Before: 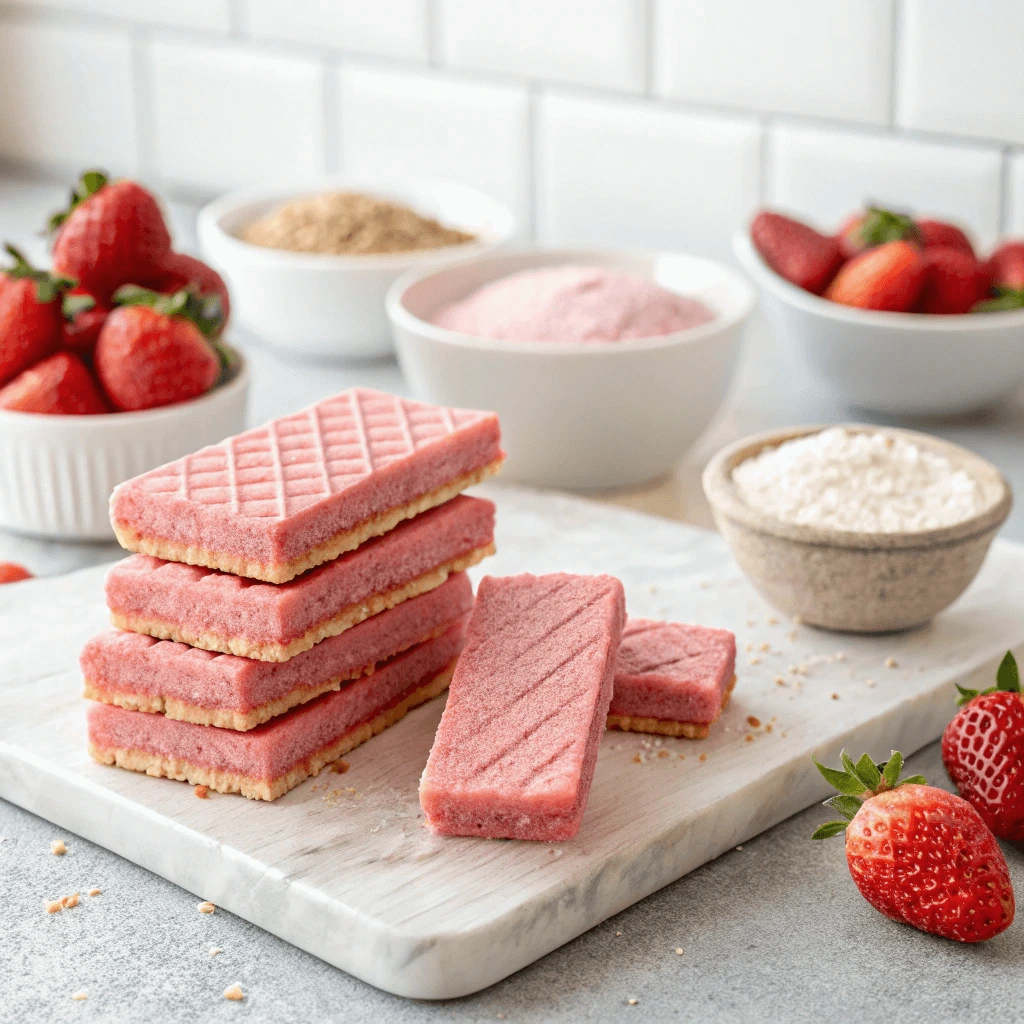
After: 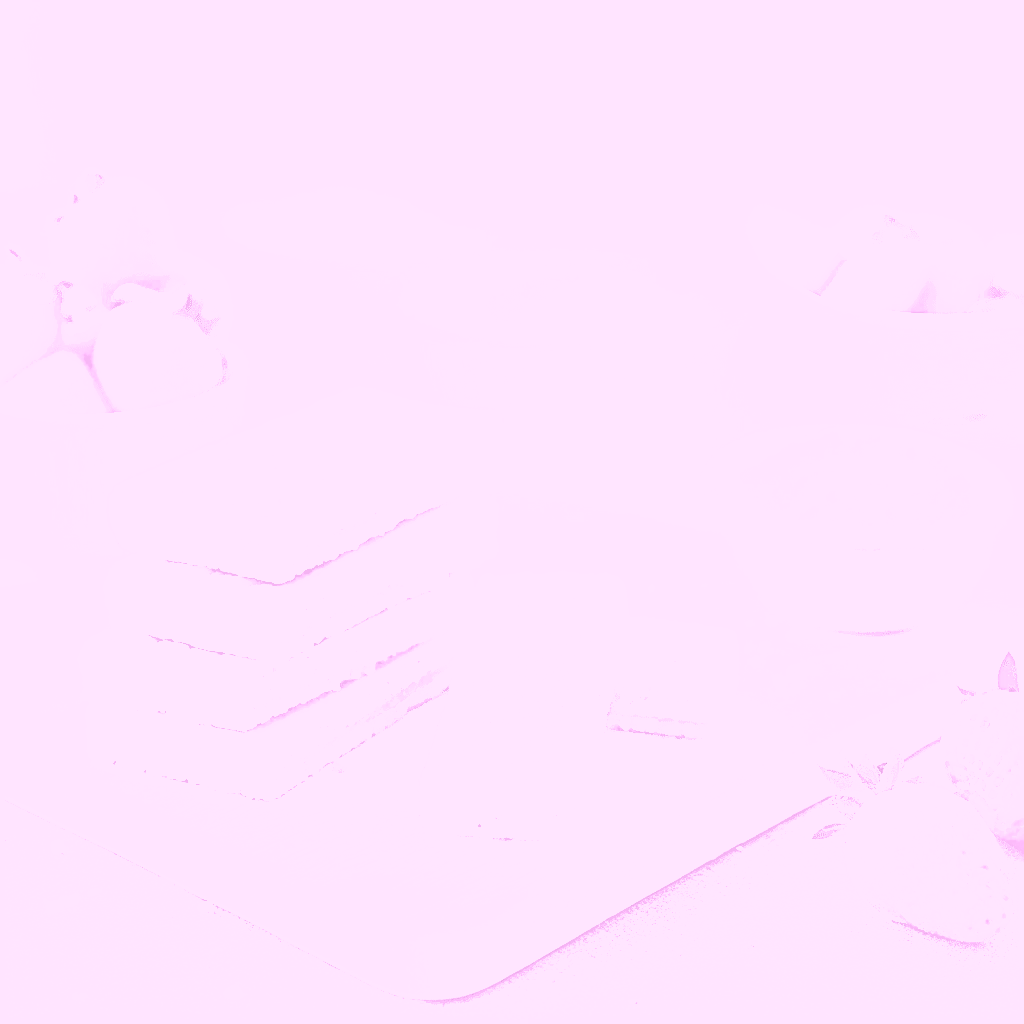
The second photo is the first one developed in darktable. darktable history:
base curve: curves: ch0 [(0, 0) (0.007, 0.004) (0.027, 0.03) (0.046, 0.07) (0.207, 0.54) (0.442, 0.872) (0.673, 0.972) (1, 1)], preserve colors none
colorize: hue 331.2°, saturation 75%, source mix 30.28%, lightness 70.52%, version 1
white balance: red 8, blue 8
shadows and highlights: on, module defaults
sharpen: on, module defaults
color zones: curves: ch0 [(0, 0.444) (0.143, 0.442) (0.286, 0.441) (0.429, 0.441) (0.571, 0.441) (0.714, 0.441) (0.857, 0.442) (1, 0.444)]
